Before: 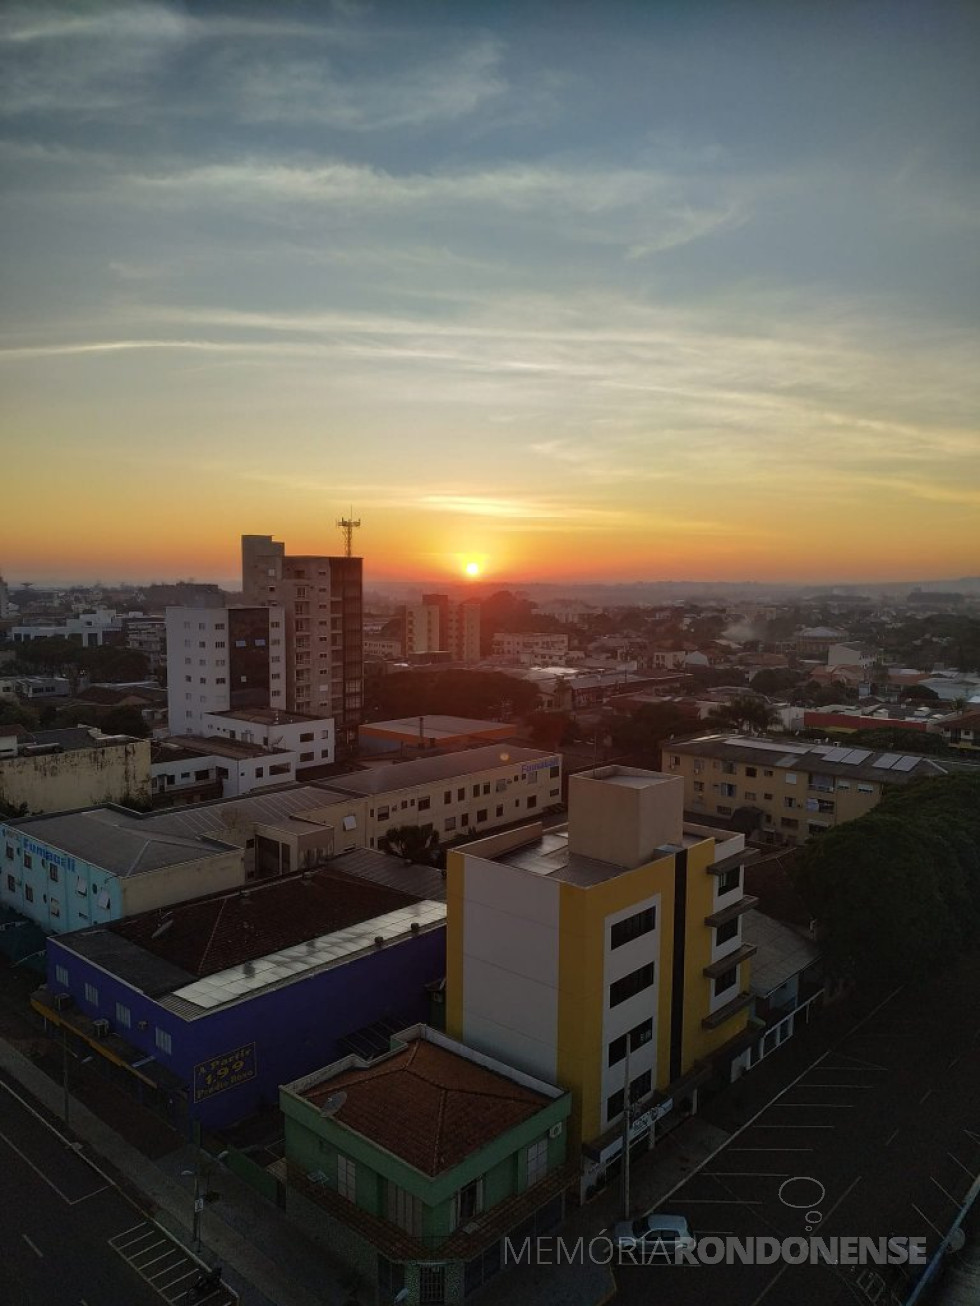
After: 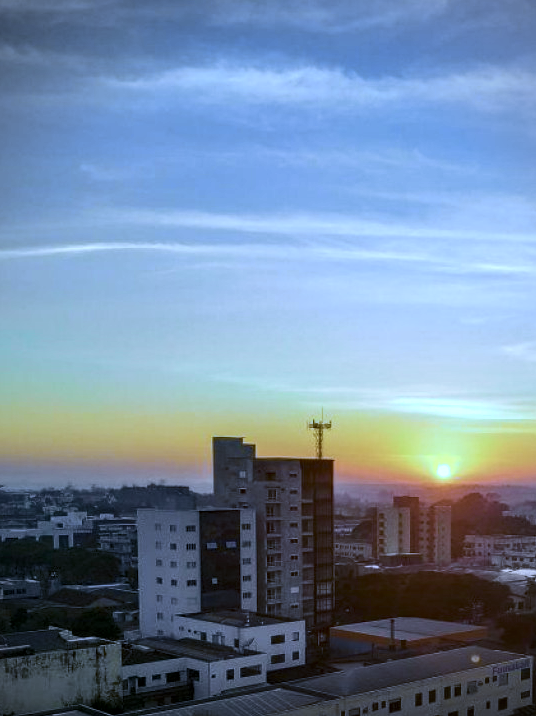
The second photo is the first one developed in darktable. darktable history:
color balance: mode lift, gamma, gain (sRGB), lift [1.04, 1, 1, 0.97], gamma [1.01, 1, 1, 0.97], gain [0.96, 1, 1, 0.97]
local contrast: detail 154%
crop and rotate: left 3.047%, top 7.509%, right 42.236%, bottom 37.598%
white balance: red 0.766, blue 1.537
vignetting: fall-off radius 60.65%
tone curve: curves: ch0 [(0, 0.046) (0.037, 0.056) (0.176, 0.162) (0.33, 0.331) (0.432, 0.475) (0.601, 0.665) (0.843, 0.876) (1, 1)]; ch1 [(0, 0) (0.339, 0.349) (0.445, 0.42) (0.476, 0.47) (0.497, 0.492) (0.523, 0.514) (0.557, 0.558) (0.632, 0.615) (0.728, 0.746) (1, 1)]; ch2 [(0, 0) (0.327, 0.324) (0.417, 0.44) (0.46, 0.453) (0.502, 0.495) (0.526, 0.52) (0.54, 0.55) (0.606, 0.626) (0.745, 0.704) (1, 1)], color space Lab, independent channels, preserve colors none
velvia: on, module defaults
